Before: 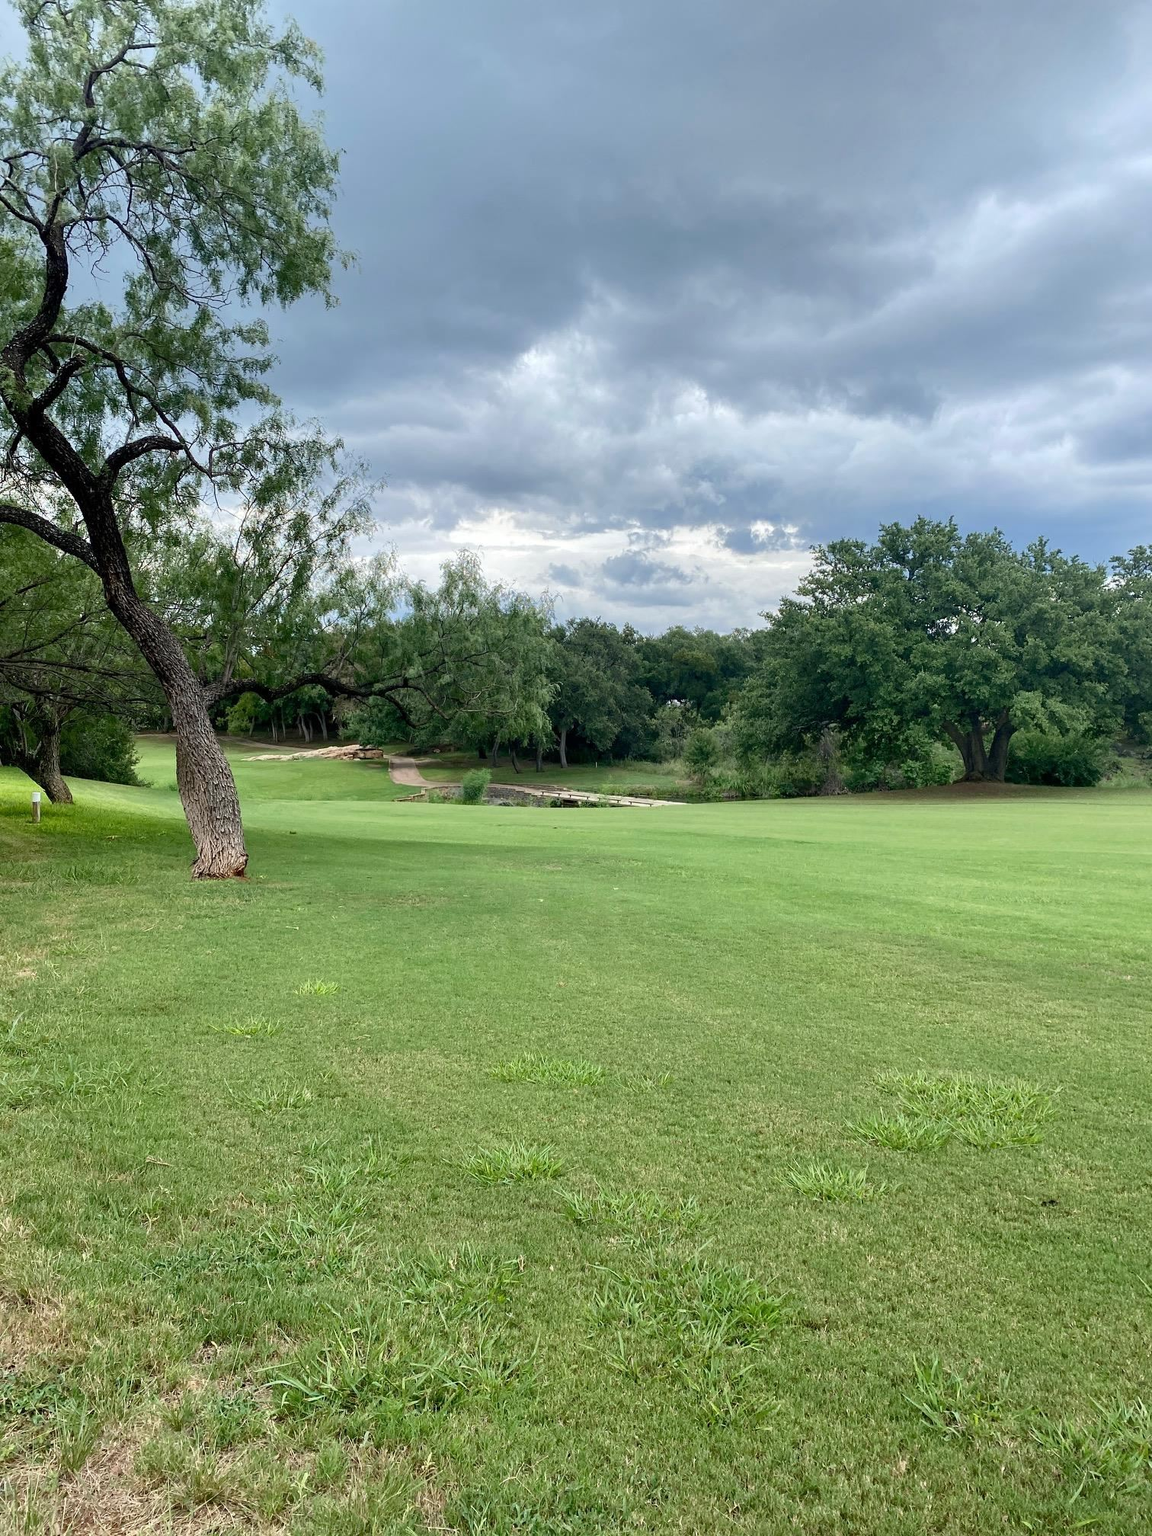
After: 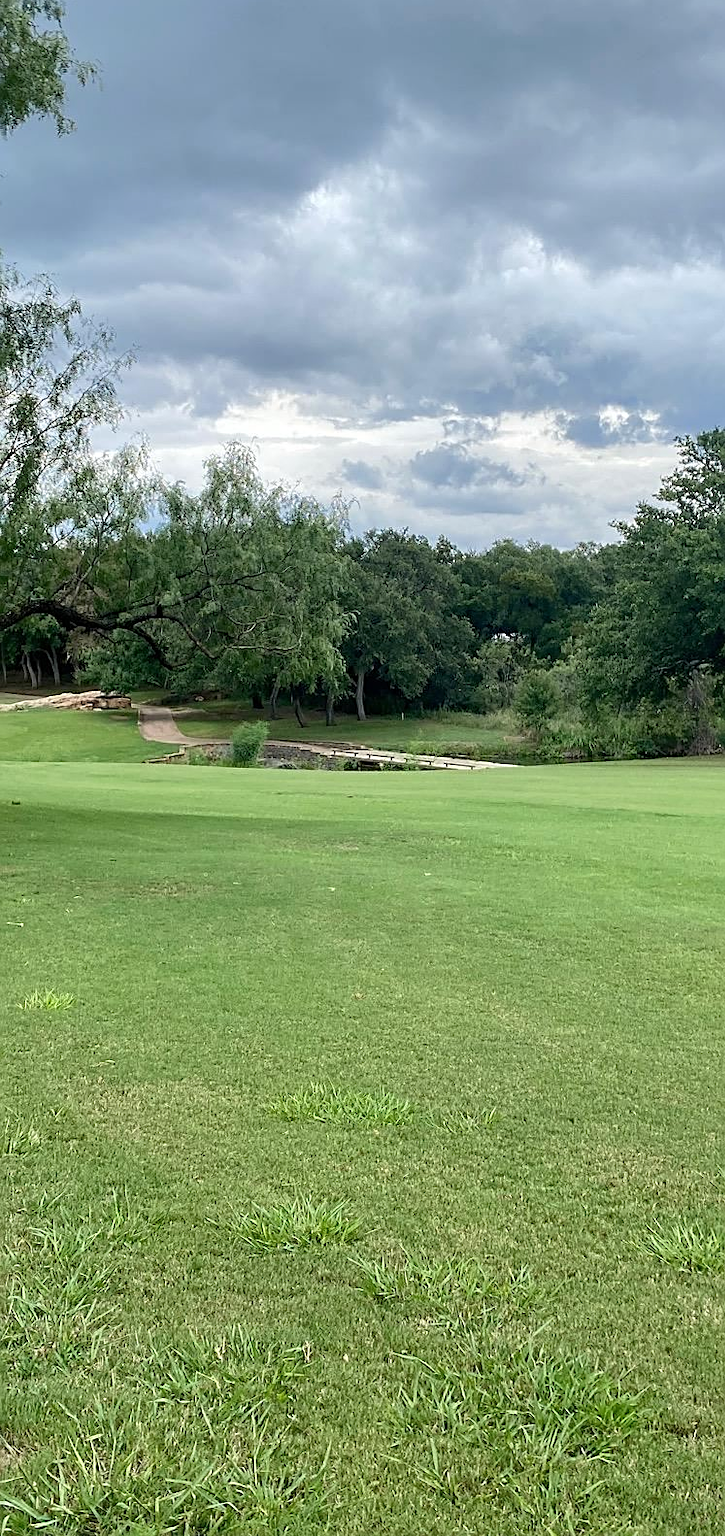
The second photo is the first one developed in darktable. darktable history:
tone equalizer: on, module defaults
crop and rotate: angle 0.02°, left 24.353%, top 13.219%, right 26.156%, bottom 8.224%
sharpen: on, module defaults
